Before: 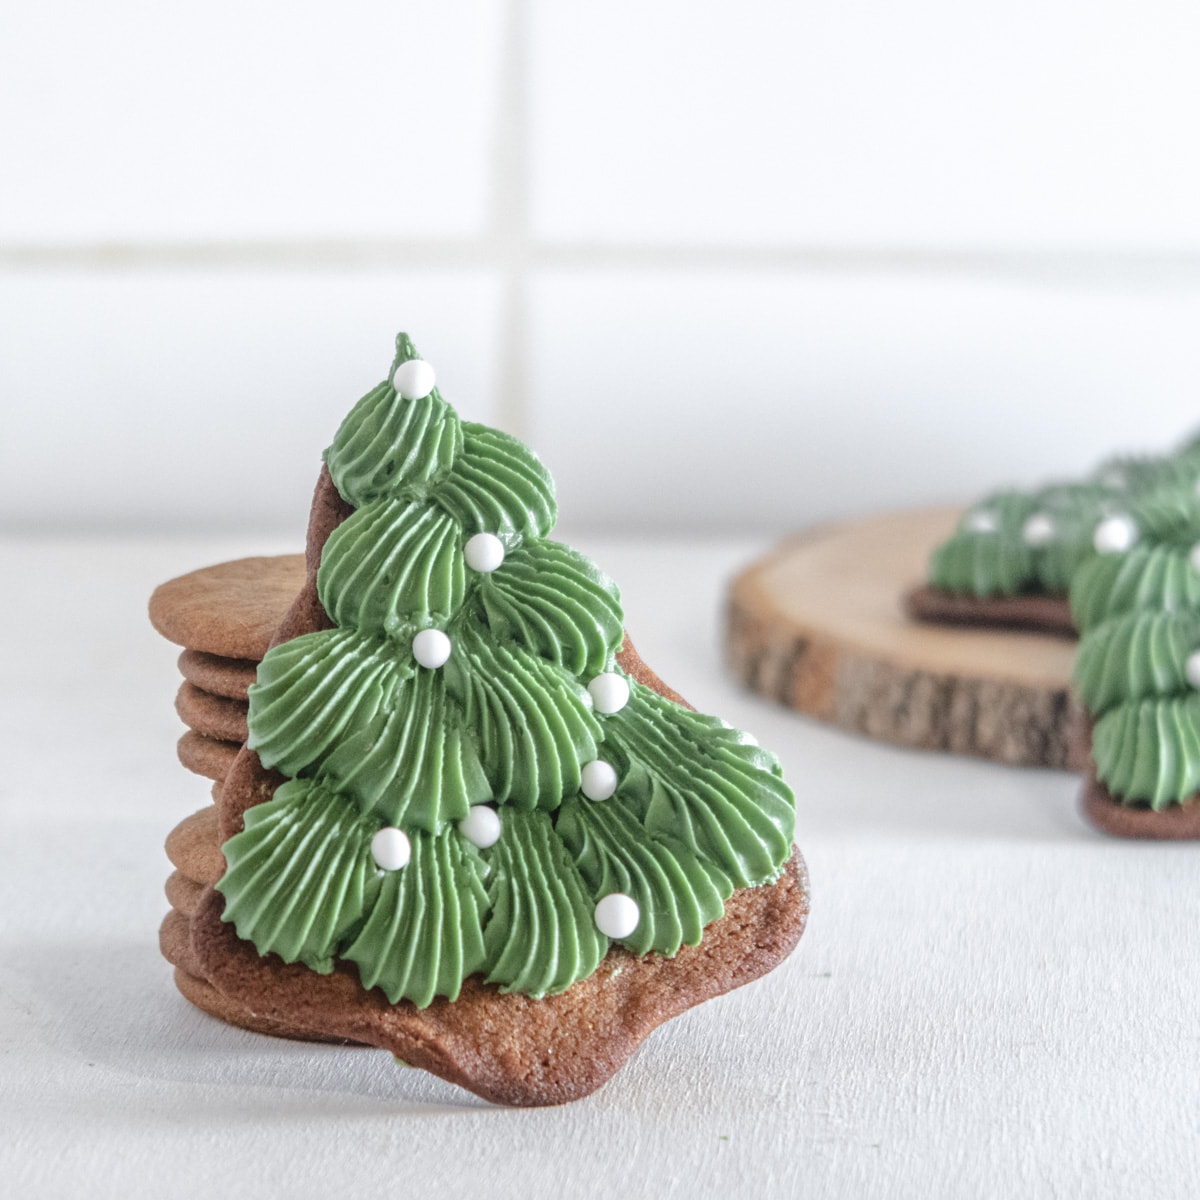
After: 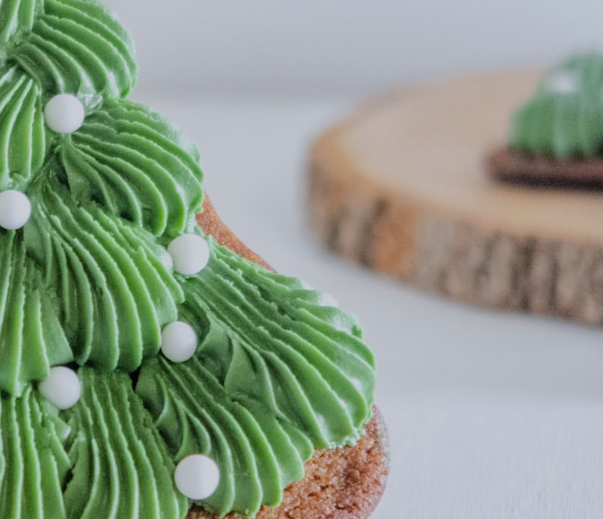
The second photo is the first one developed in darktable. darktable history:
white balance: red 0.98, blue 1.034
color balance rgb: perceptual saturation grading › global saturation 25%, global vibrance 20%
filmic rgb: black relative exposure -7.15 EV, white relative exposure 5.36 EV, hardness 3.02
crop: left 35.03%, top 36.625%, right 14.663%, bottom 20.057%
